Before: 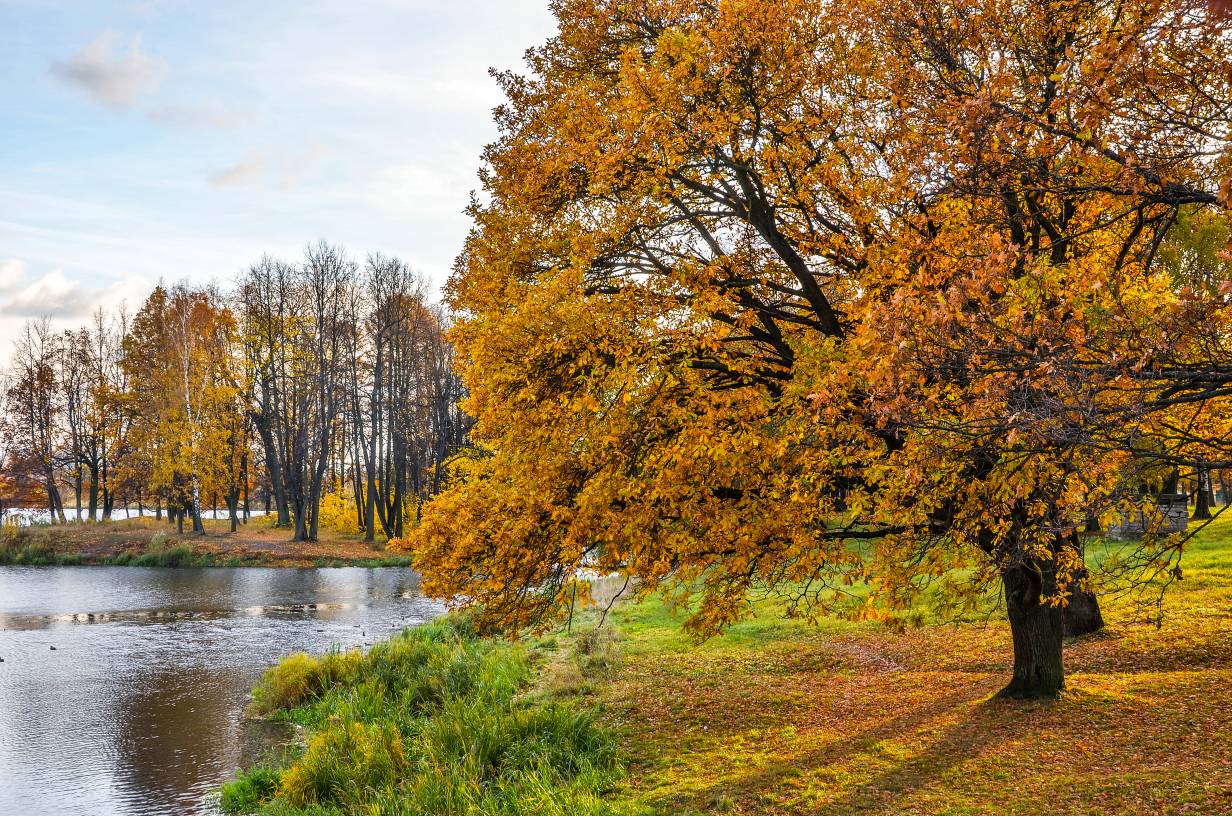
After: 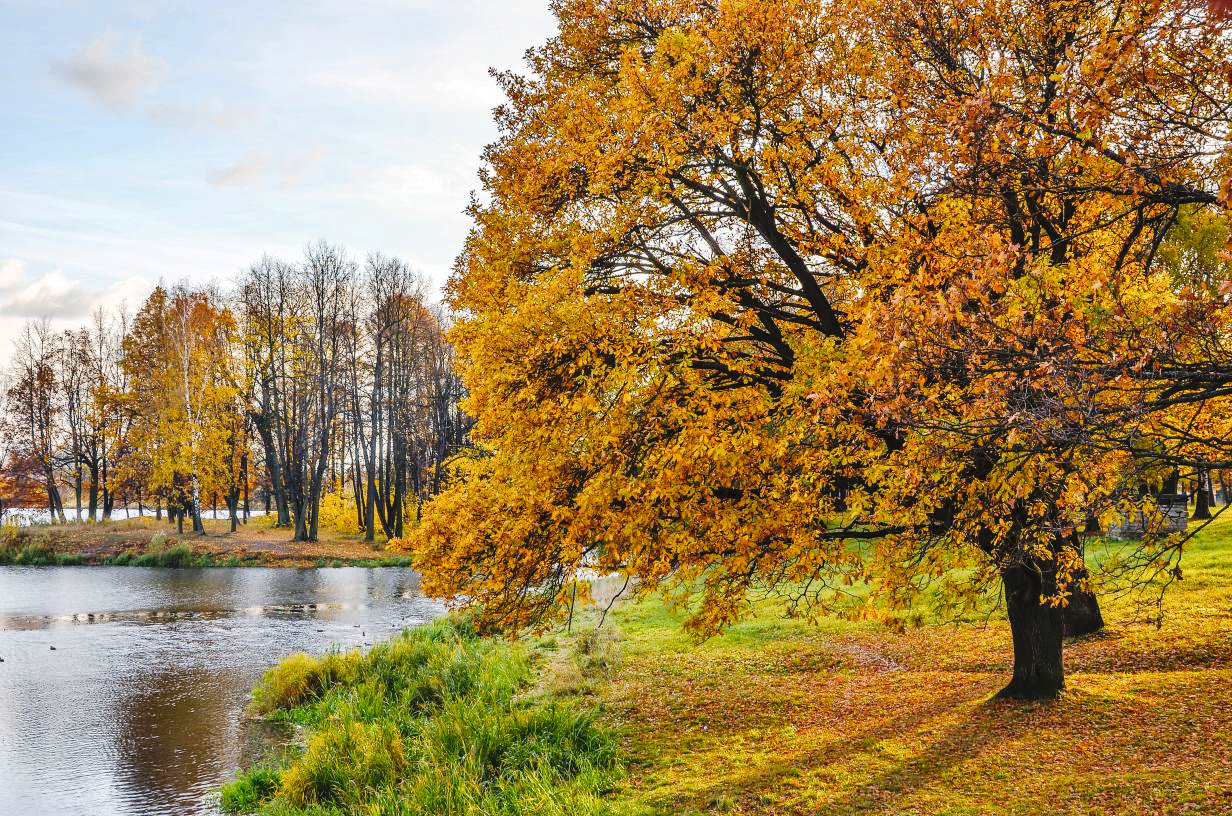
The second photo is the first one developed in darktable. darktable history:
tone curve: curves: ch0 [(0, 0) (0.003, 0.047) (0.011, 0.051) (0.025, 0.061) (0.044, 0.075) (0.069, 0.09) (0.1, 0.102) (0.136, 0.125) (0.177, 0.173) (0.224, 0.226) (0.277, 0.303) (0.335, 0.388) (0.399, 0.469) (0.468, 0.545) (0.543, 0.623) (0.623, 0.695) (0.709, 0.766) (0.801, 0.832) (0.898, 0.905) (1, 1)], preserve colors none
